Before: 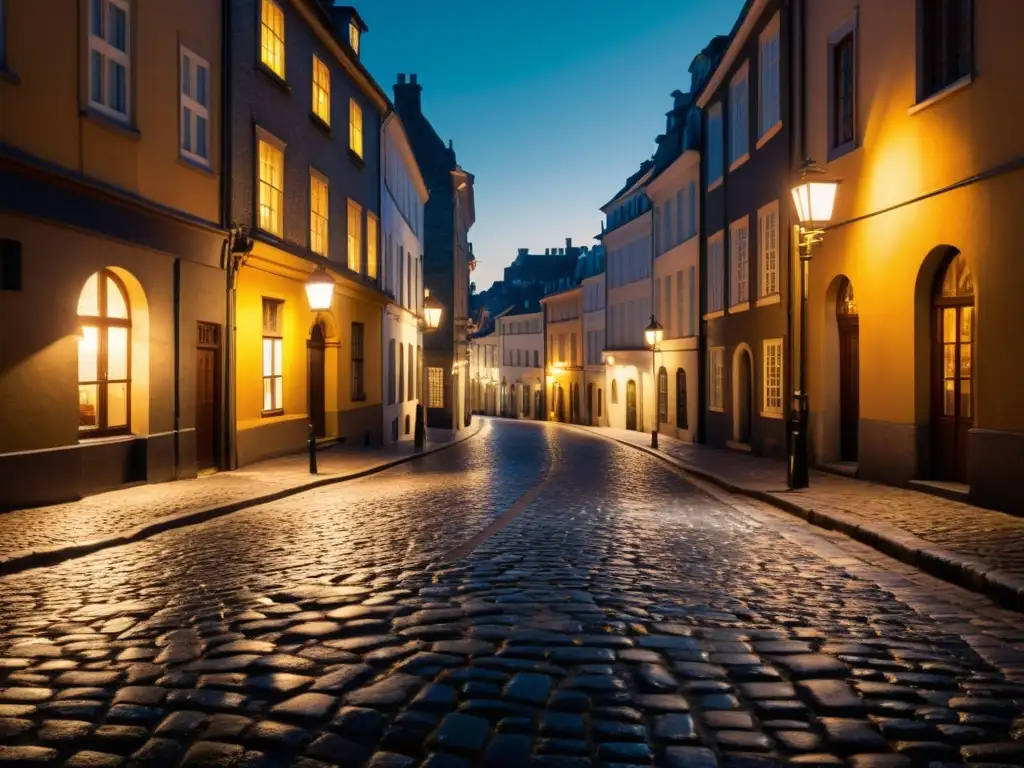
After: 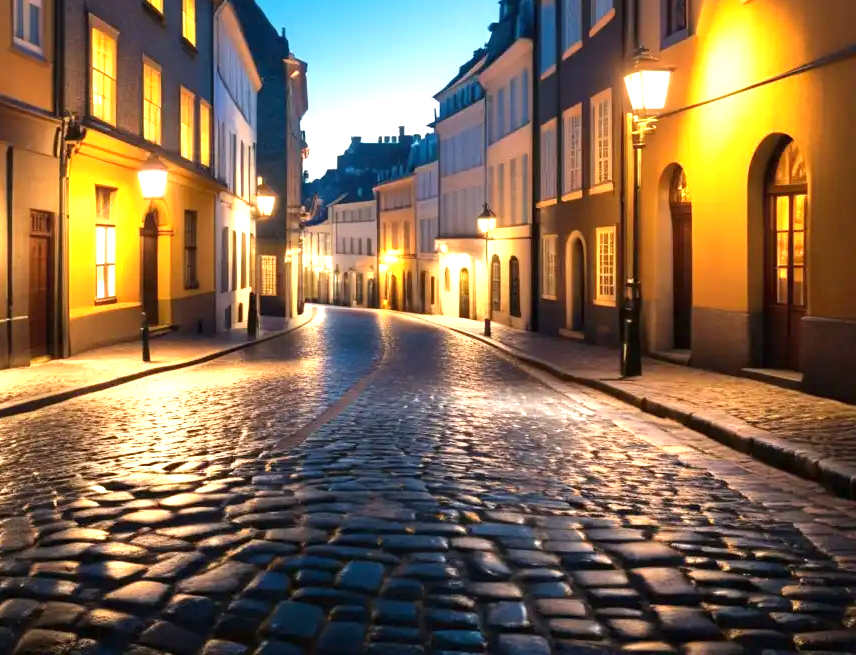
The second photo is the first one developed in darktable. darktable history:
crop: left 16.346%, top 14.668%
exposure: black level correction 0, exposure 1.2 EV, compensate highlight preservation false
